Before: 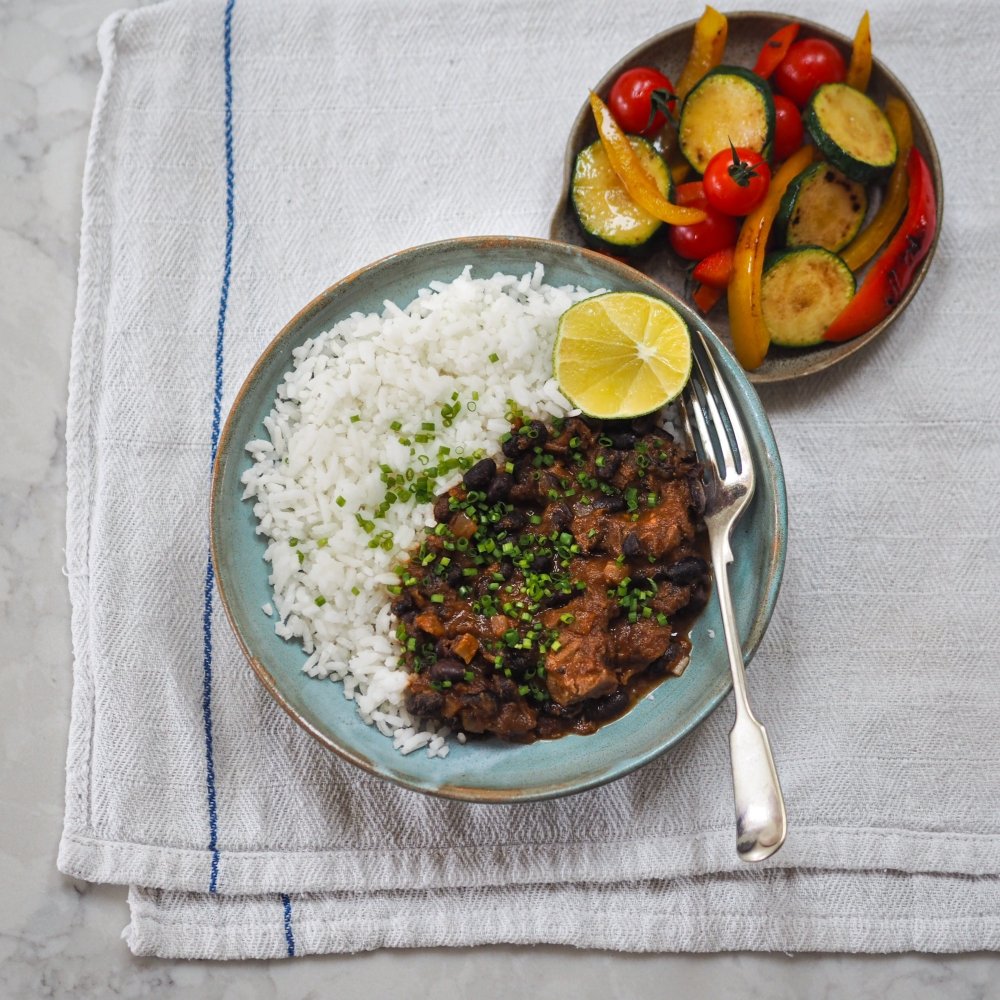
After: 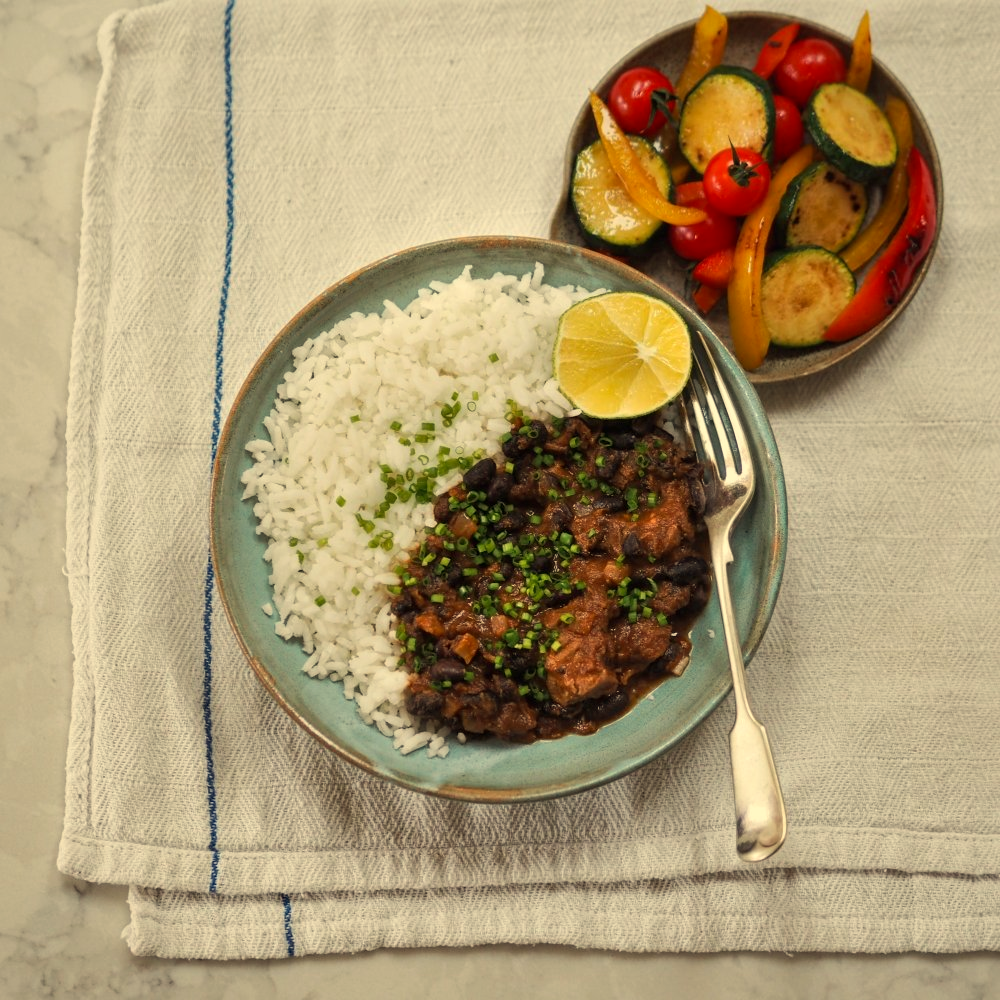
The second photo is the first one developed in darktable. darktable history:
tone equalizer: on, module defaults
exposure: black level correction 0.002, exposure -0.1 EV, compensate highlight preservation false
white balance: red 1.08, blue 0.791
